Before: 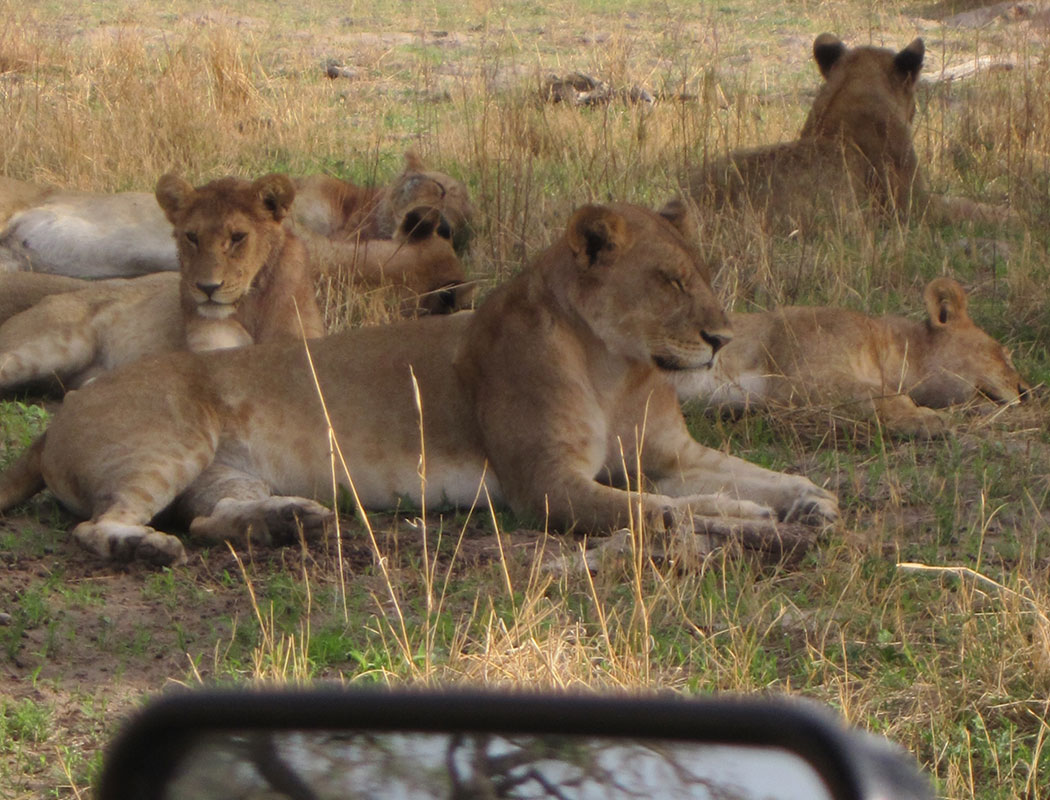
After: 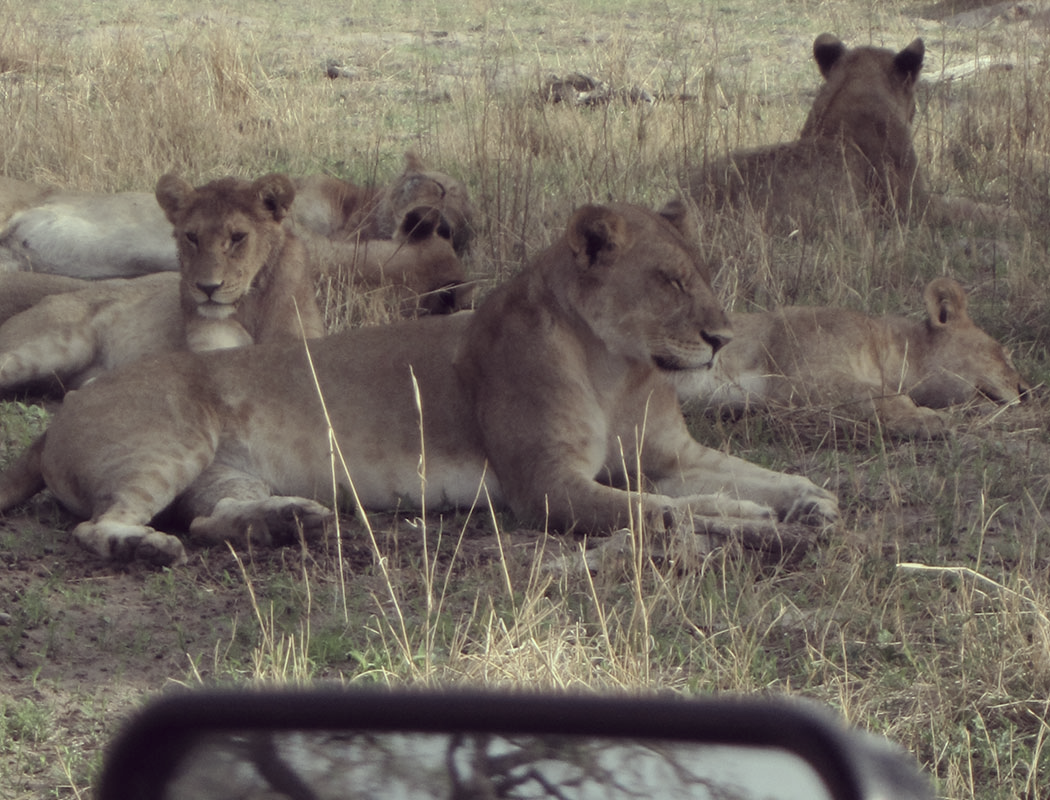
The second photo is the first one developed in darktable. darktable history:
color correction: highlights a* -20.94, highlights b* 20.6, shadows a* 19.97, shadows b* -20.33, saturation 0.429
